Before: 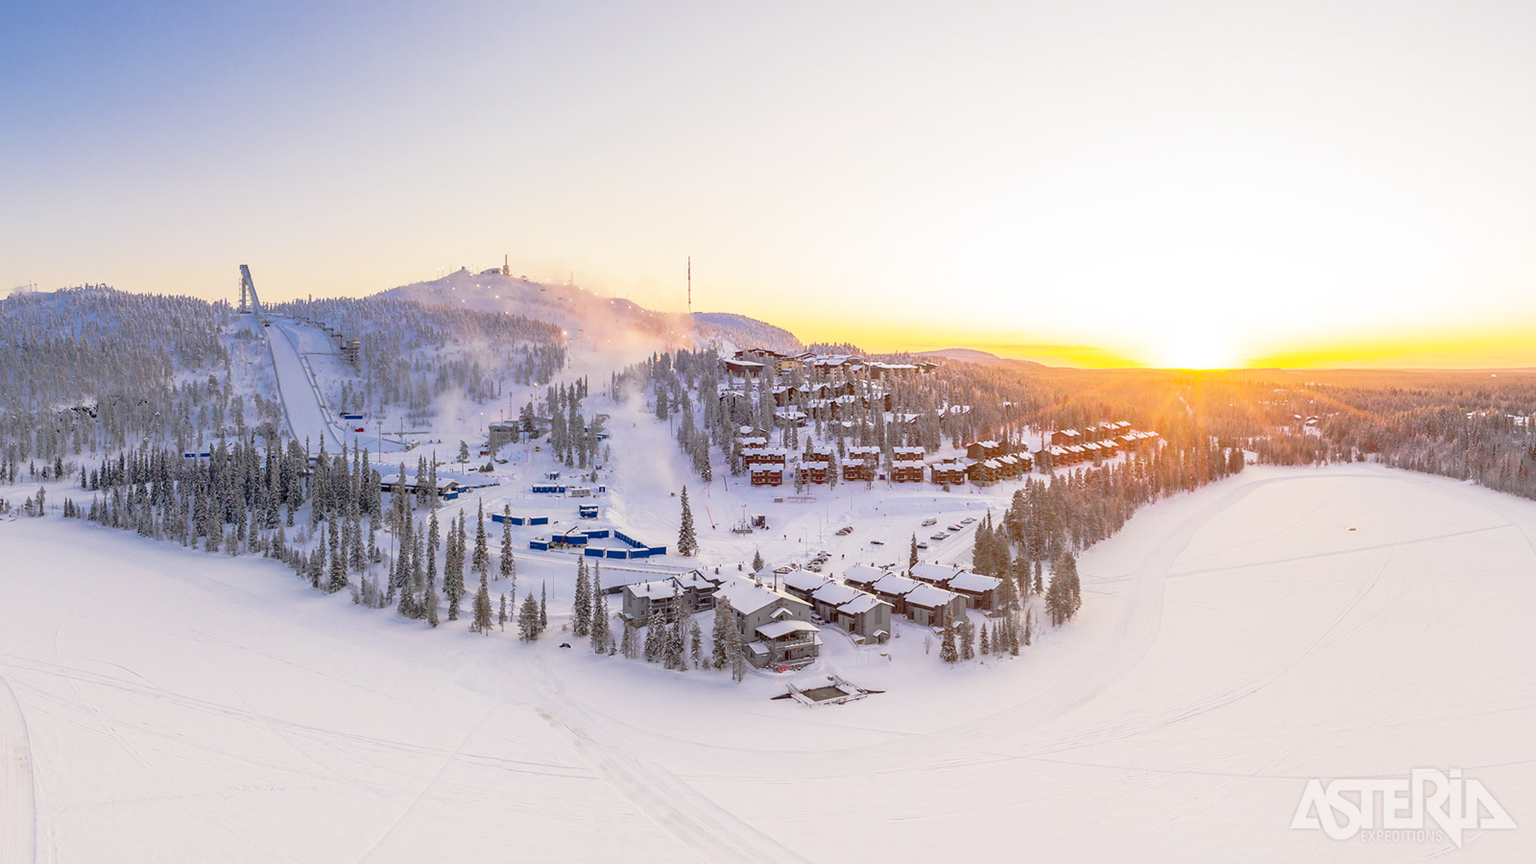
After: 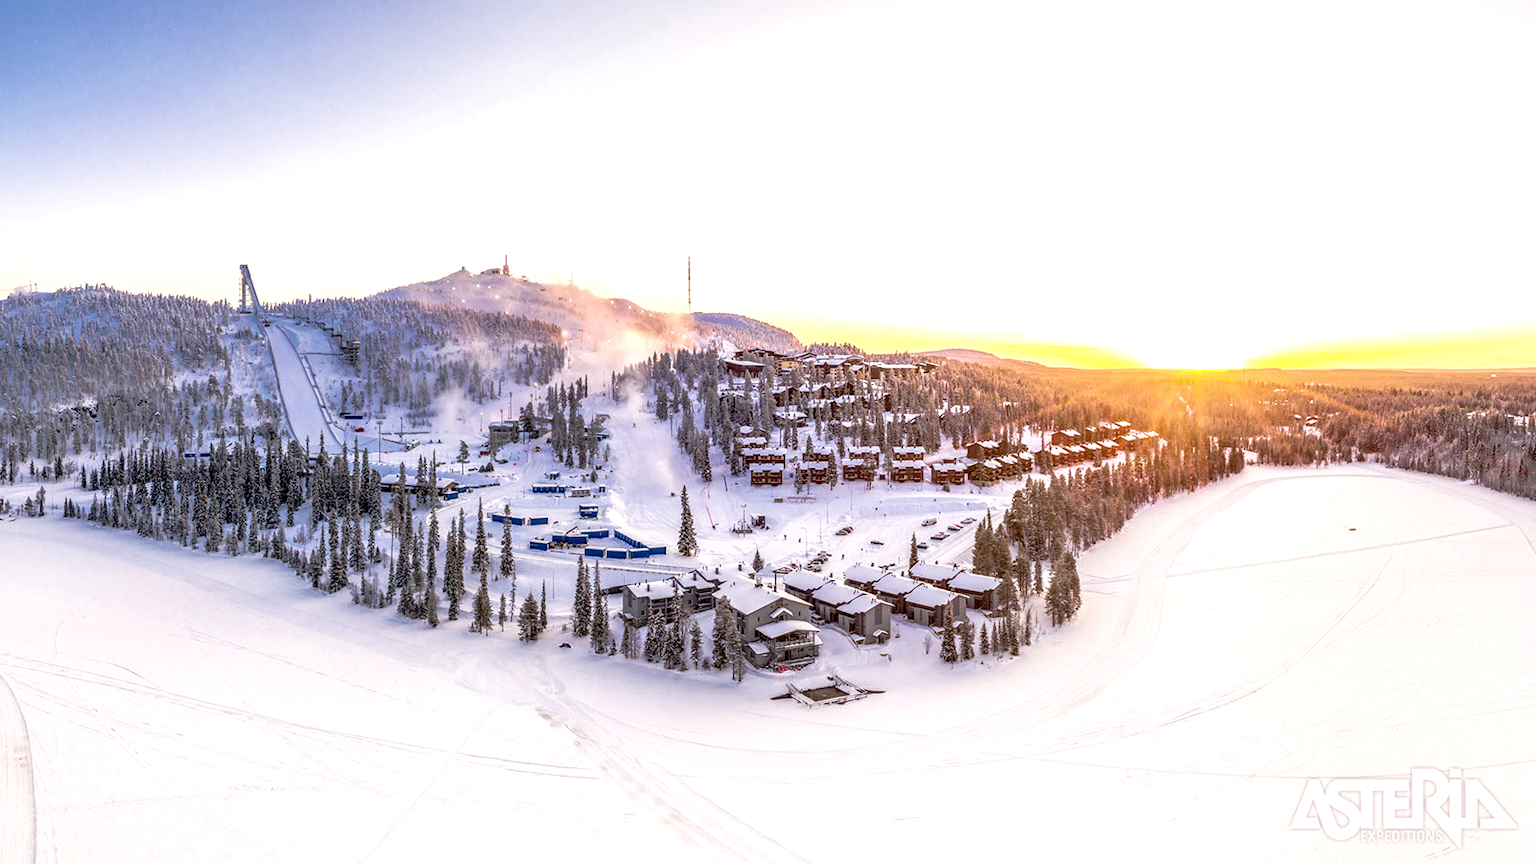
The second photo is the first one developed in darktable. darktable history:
exposure: black level correction 0, exposure 0.5 EV, compensate exposure bias true, compensate highlight preservation false
contrast brightness saturation: contrast -0.07, brightness -0.04, saturation -0.108
local contrast: highlights 5%, shadows 4%, detail 182%
velvia: on, module defaults
